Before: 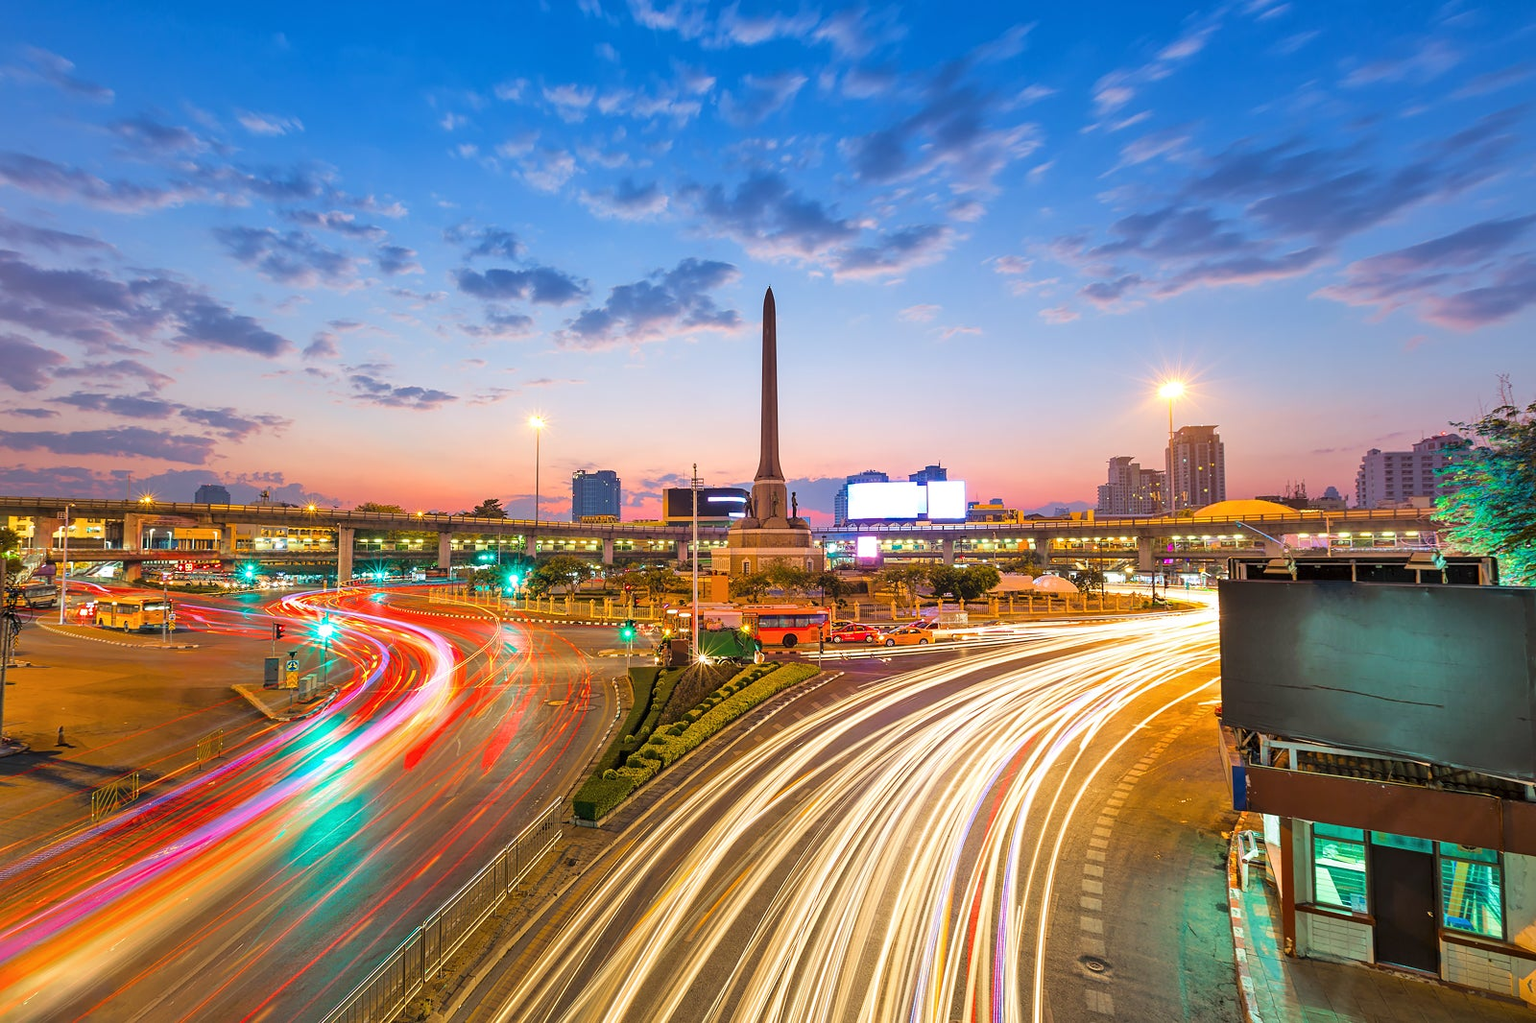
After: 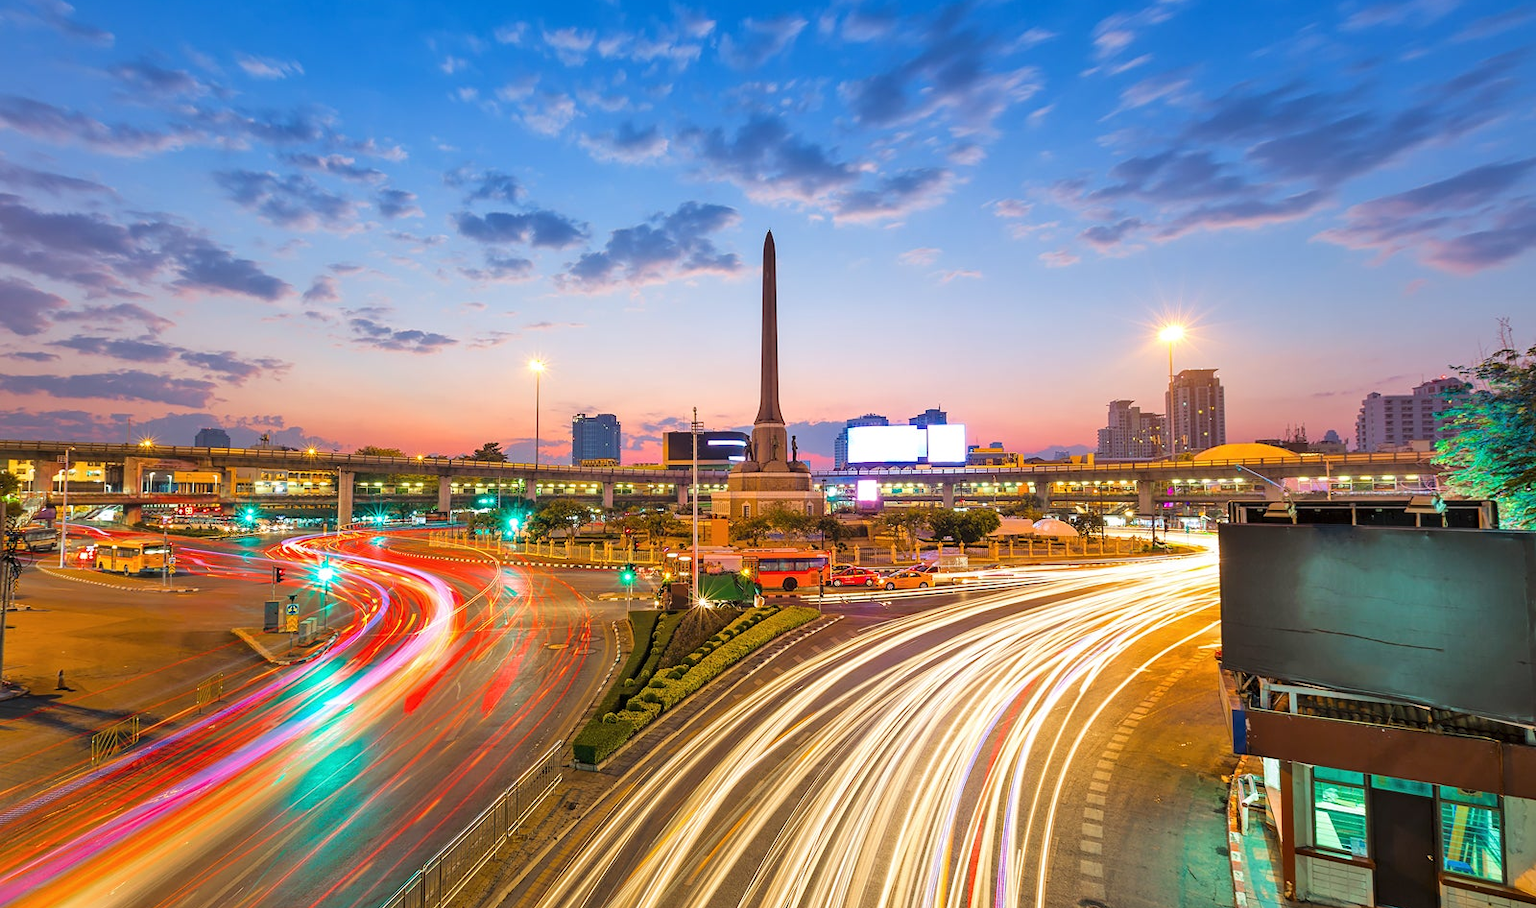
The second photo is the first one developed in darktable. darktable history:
crop and rotate: top 5.553%, bottom 5.619%
